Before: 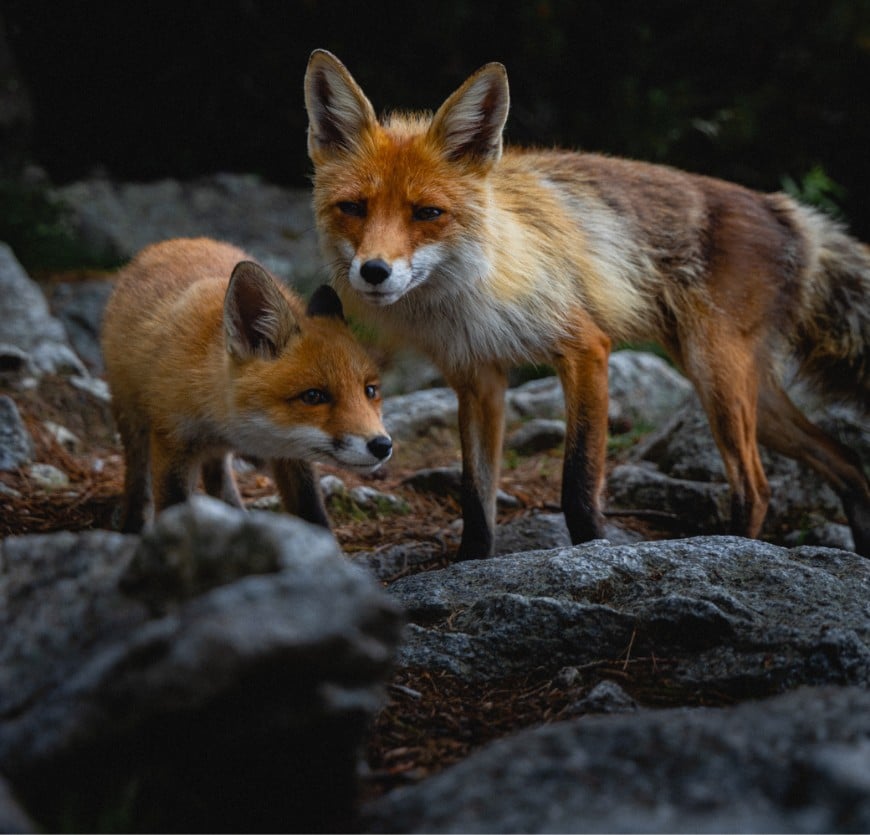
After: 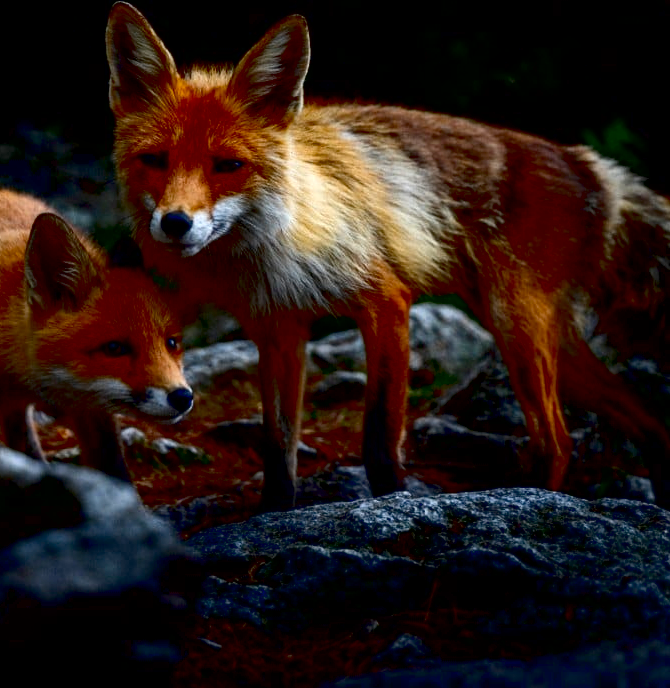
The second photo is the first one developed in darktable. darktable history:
crop: left 22.882%, top 5.865%, bottom 11.636%
contrast brightness saturation: contrast 0.127, brightness -0.233, saturation 0.144
exposure: black level correction 0.041, exposure 0.499 EV, compensate highlight preservation false
